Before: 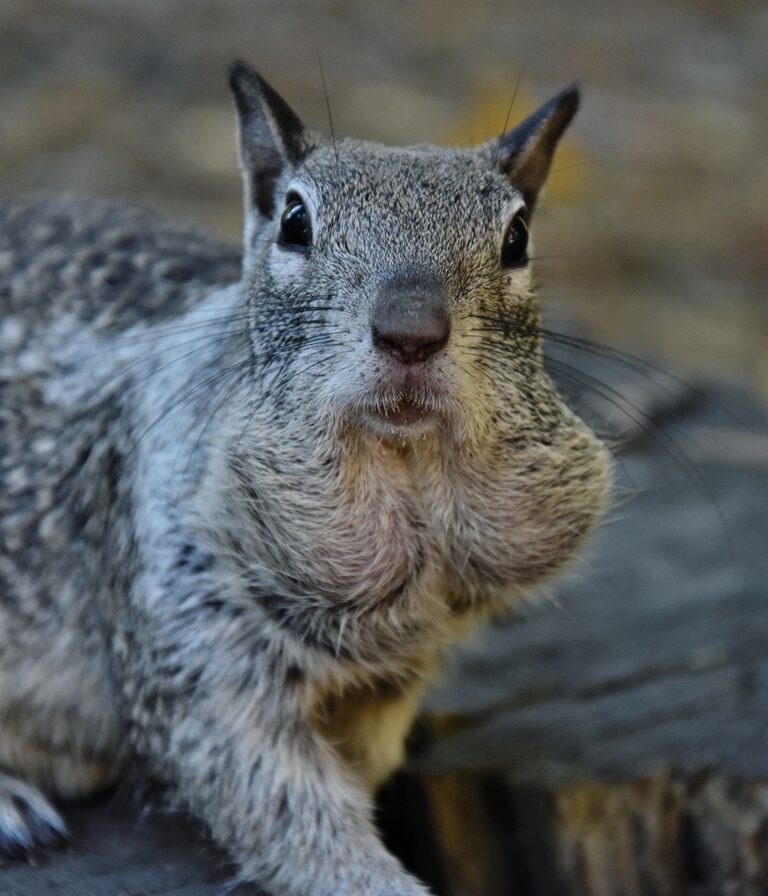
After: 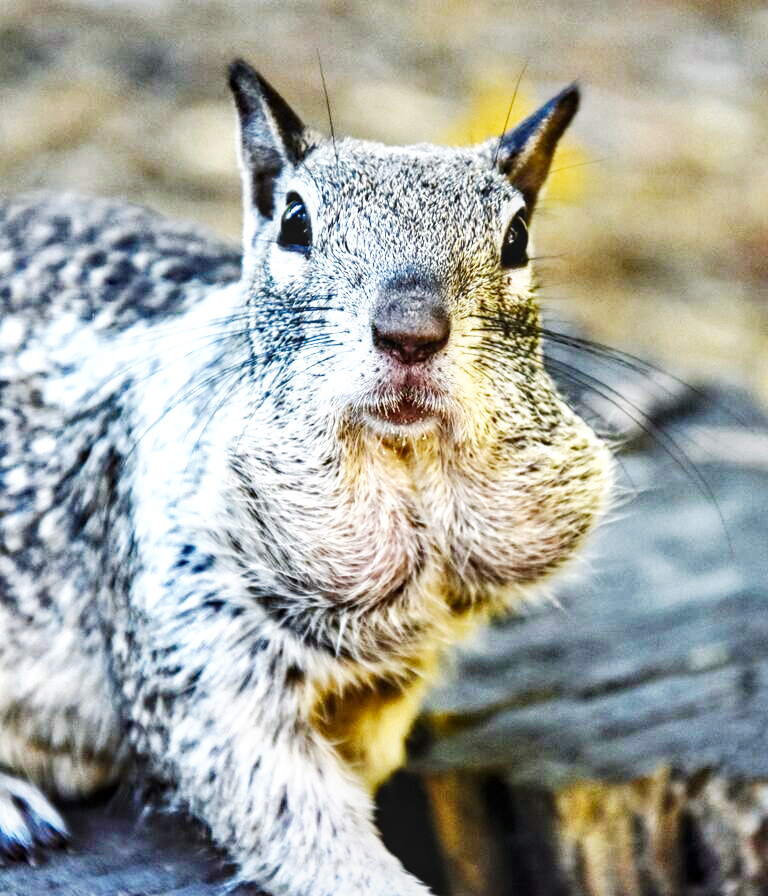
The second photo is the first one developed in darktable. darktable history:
exposure: black level correction 0, exposure 1 EV, compensate highlight preservation false
local contrast: on, module defaults
base curve: curves: ch0 [(0, 0) (0.007, 0.004) (0.027, 0.03) (0.046, 0.07) (0.207, 0.54) (0.442, 0.872) (0.673, 0.972) (1, 1)], preserve colors none
haze removal: compatibility mode true, adaptive false
shadows and highlights: radius 264.75, soften with gaussian
